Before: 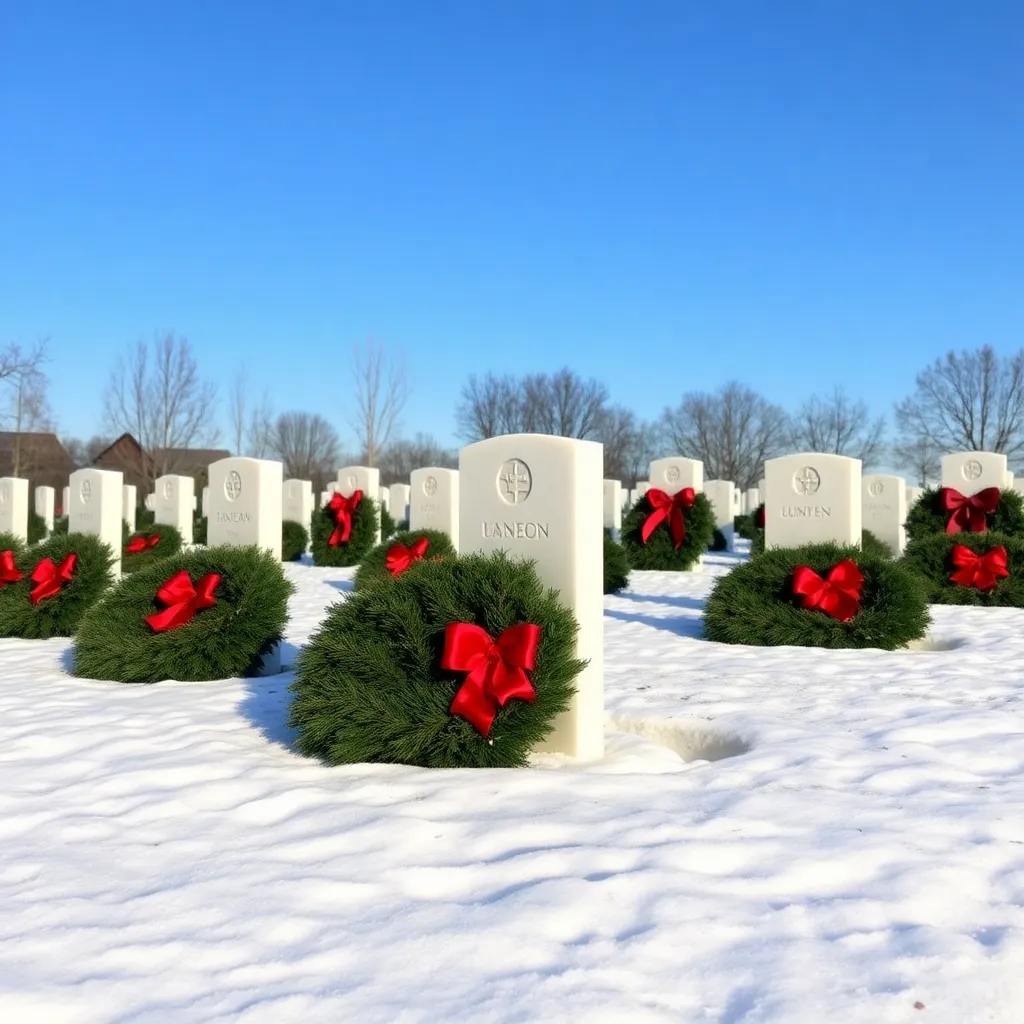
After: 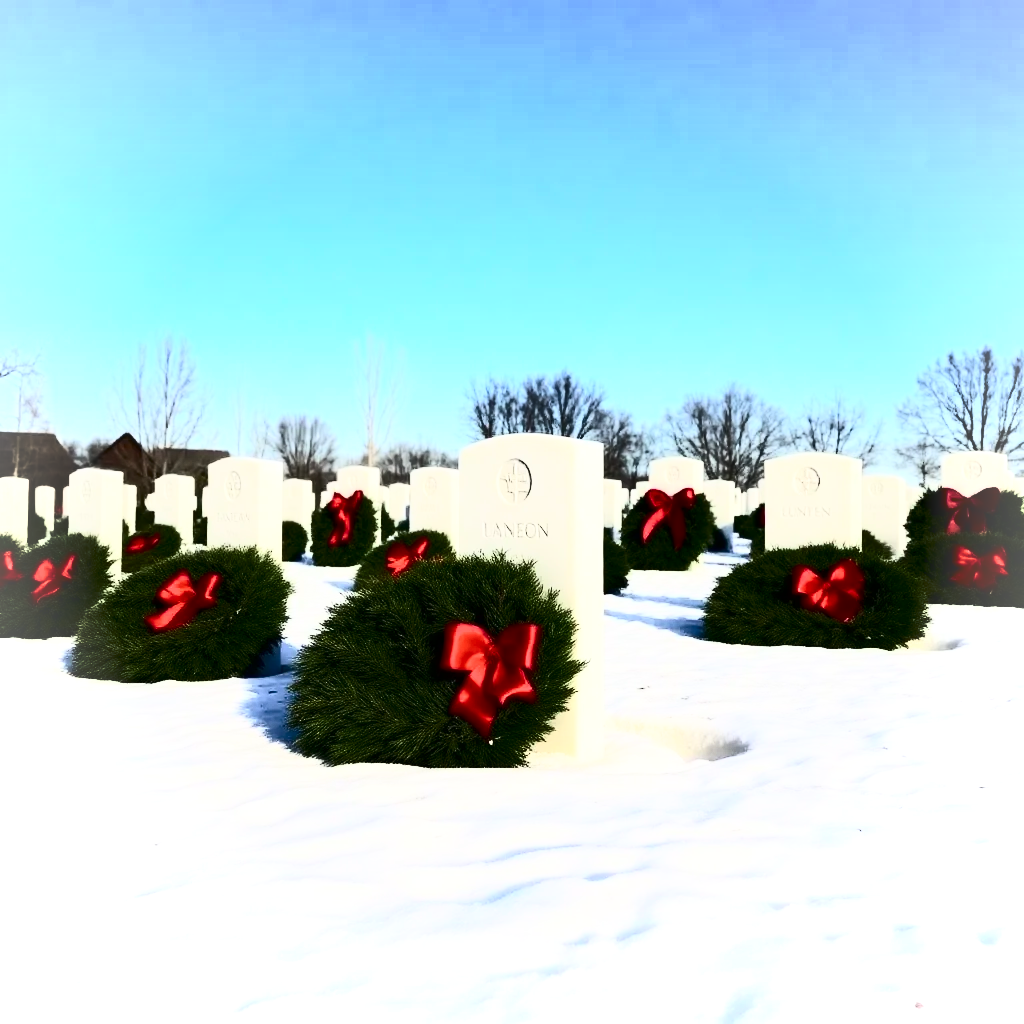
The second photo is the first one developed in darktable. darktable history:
contrast brightness saturation: contrast 0.945, brightness 0.19
vignetting: fall-off radius 70.31%, brightness 0.31, saturation 0.002, automatic ratio true
shadows and highlights: low approximation 0.01, soften with gaussian
